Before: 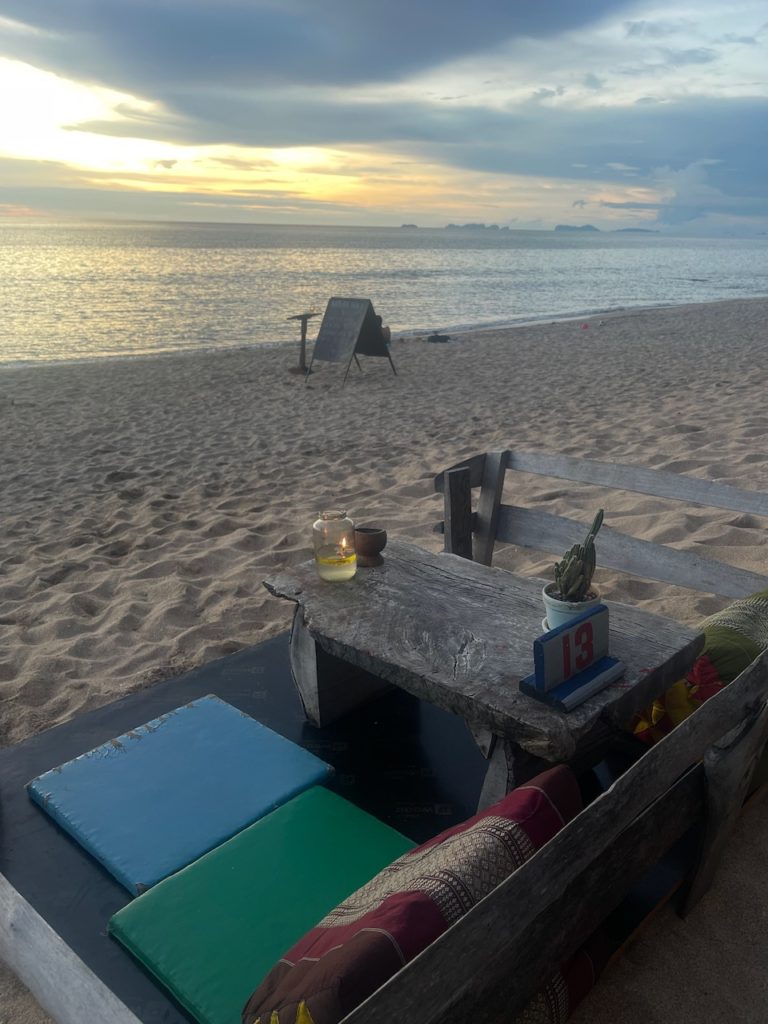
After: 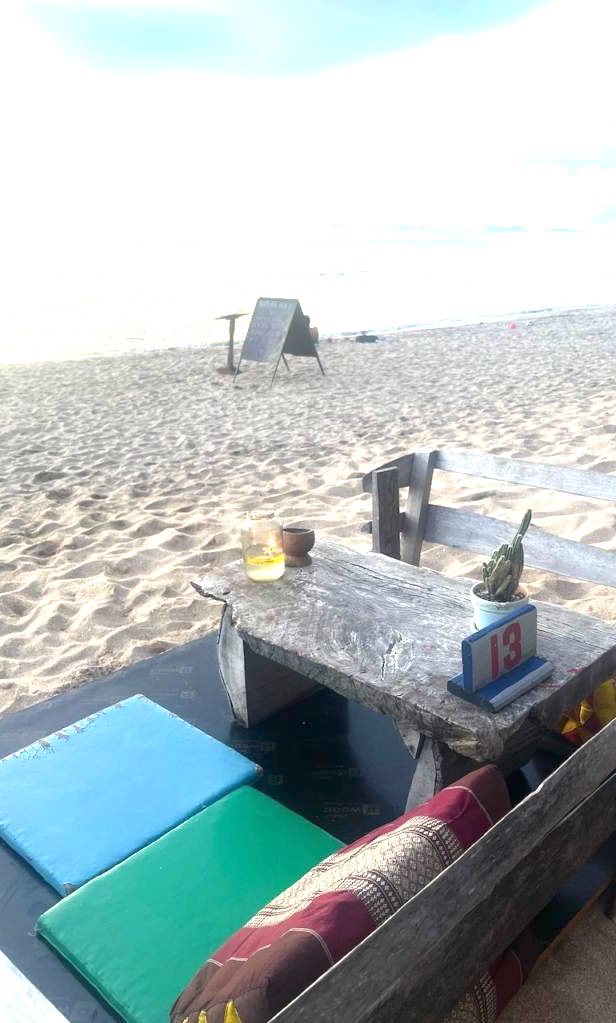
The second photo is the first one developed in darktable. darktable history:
crop and rotate: left 9.471%, right 10.277%
tone equalizer: on, module defaults
exposure: exposure 1 EV, compensate exposure bias true, compensate highlight preservation false
